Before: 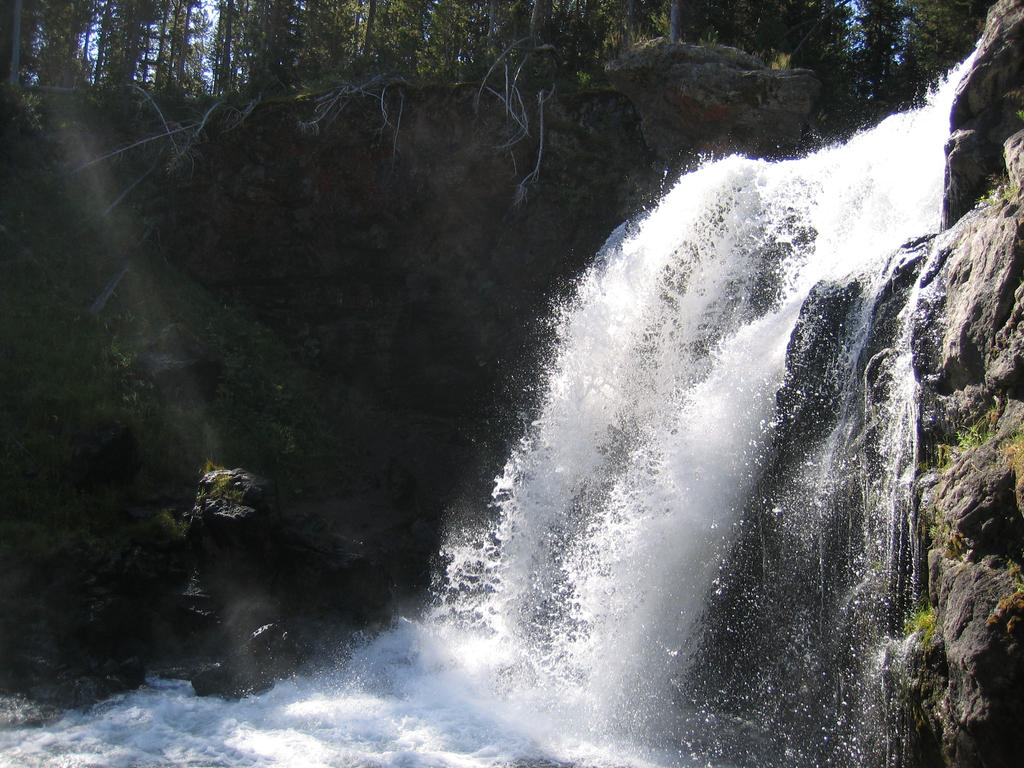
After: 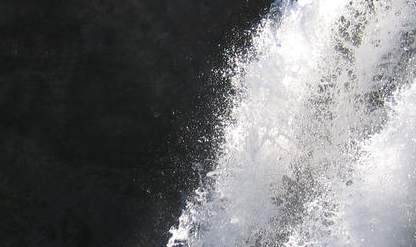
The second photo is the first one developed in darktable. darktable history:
crop: left 31.746%, top 32.445%, right 27.609%, bottom 35.393%
